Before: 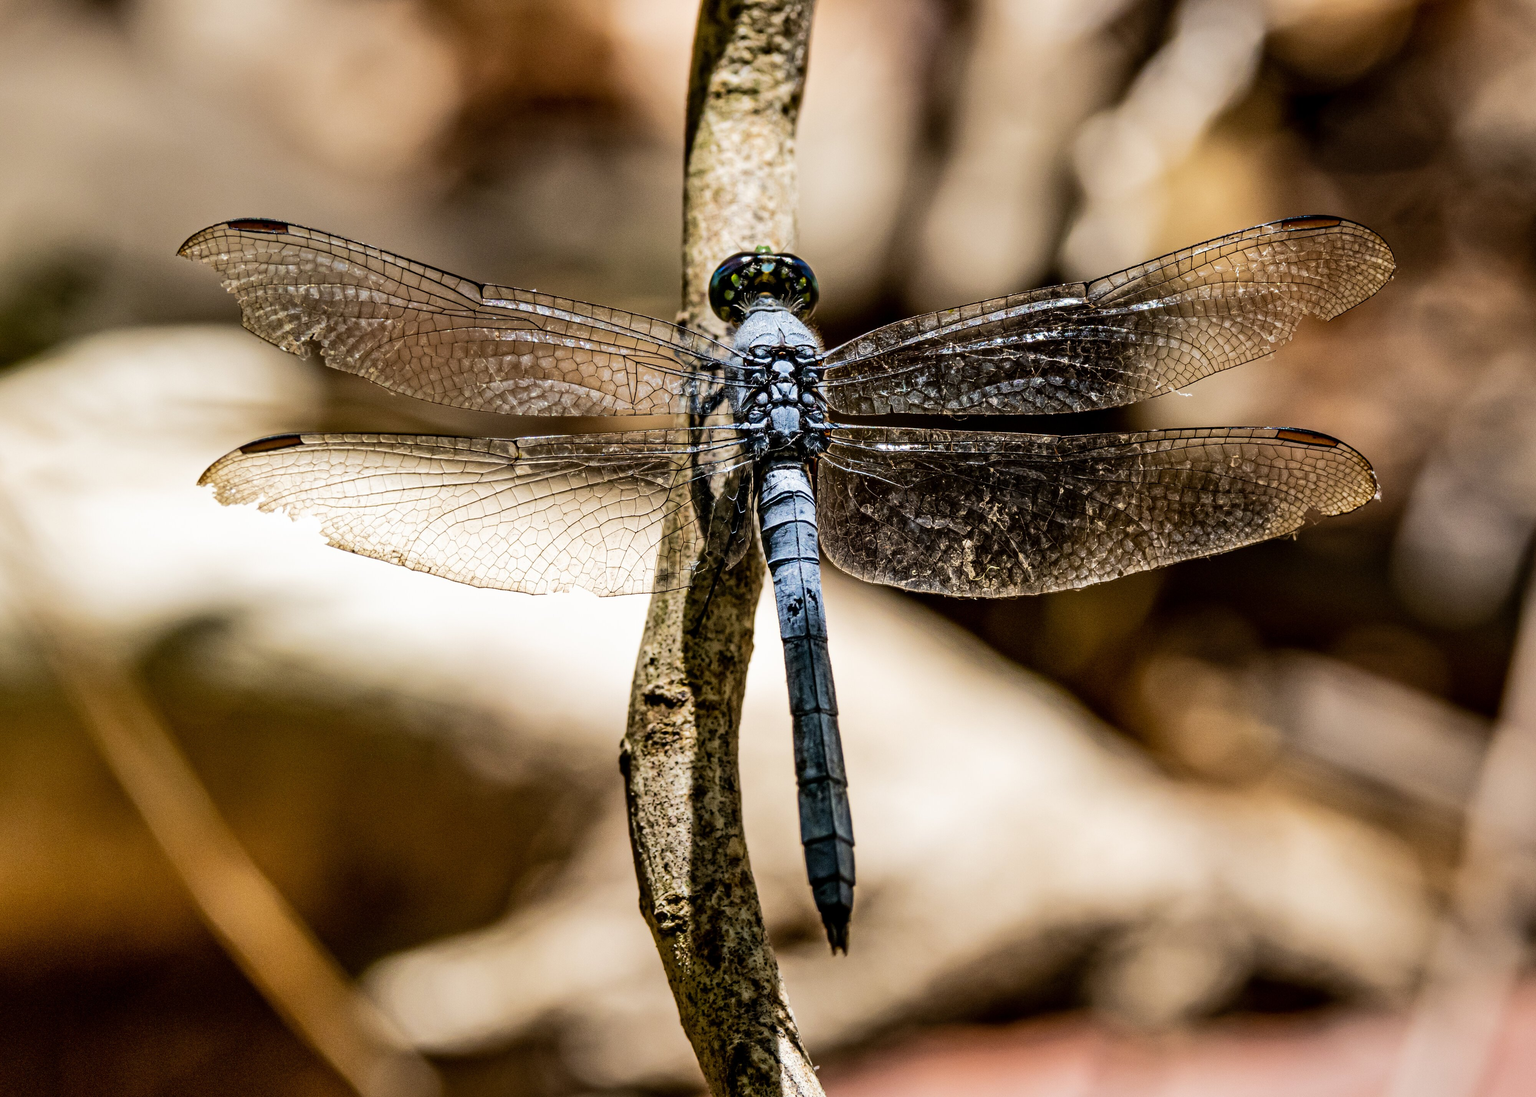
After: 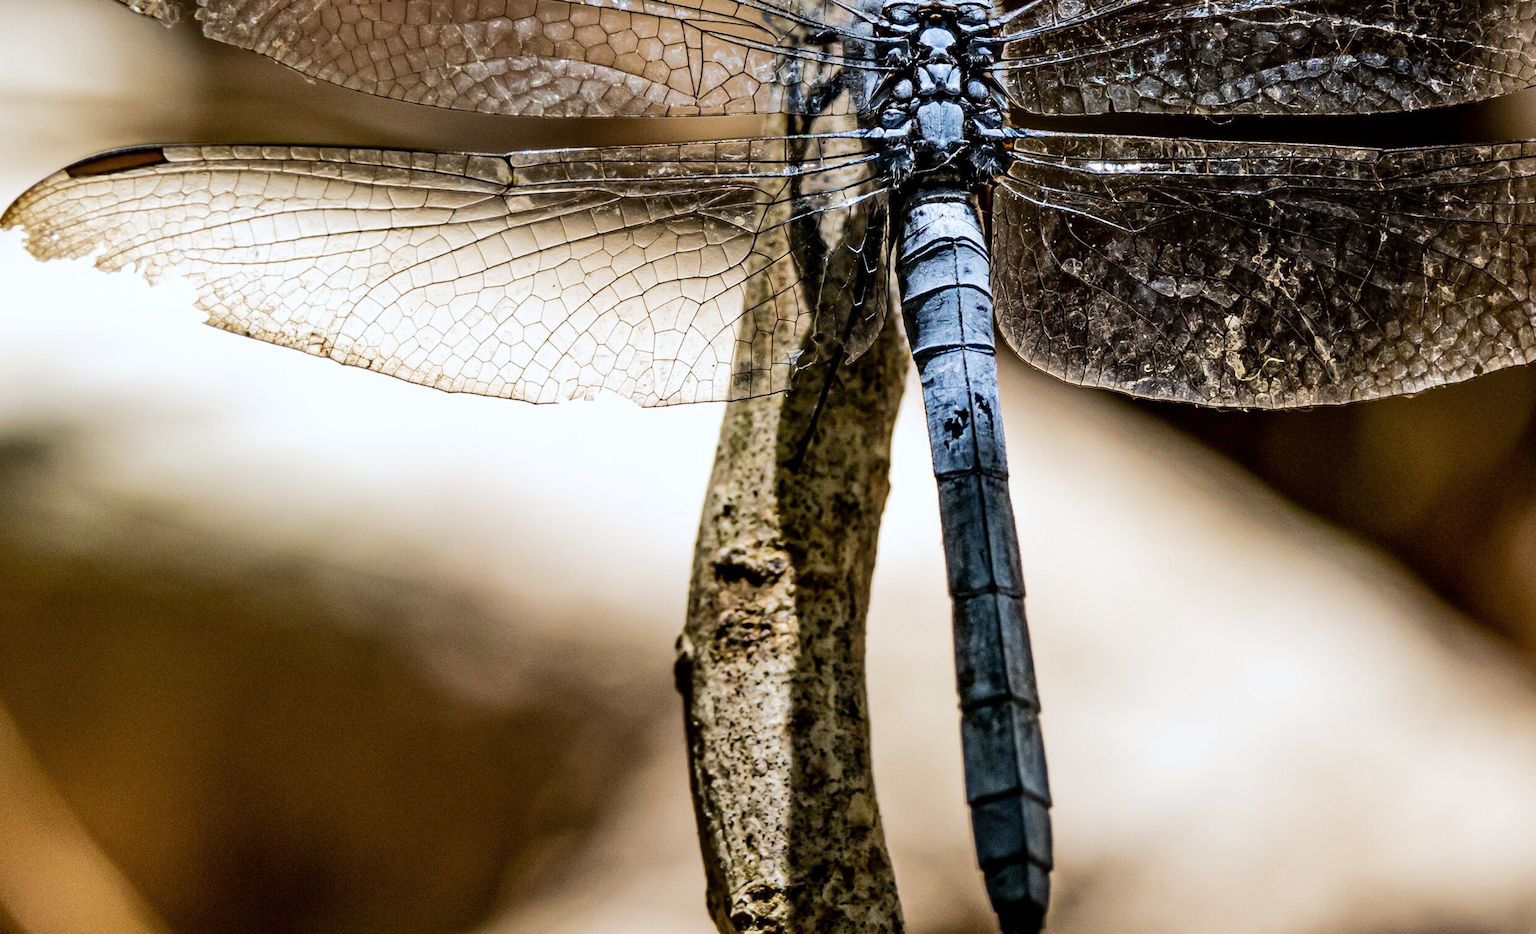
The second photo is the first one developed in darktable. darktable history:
color calibration: x 0.356, y 0.368, temperature 4698.6 K
crop: left 12.966%, top 31.286%, right 24.66%, bottom 15.63%
